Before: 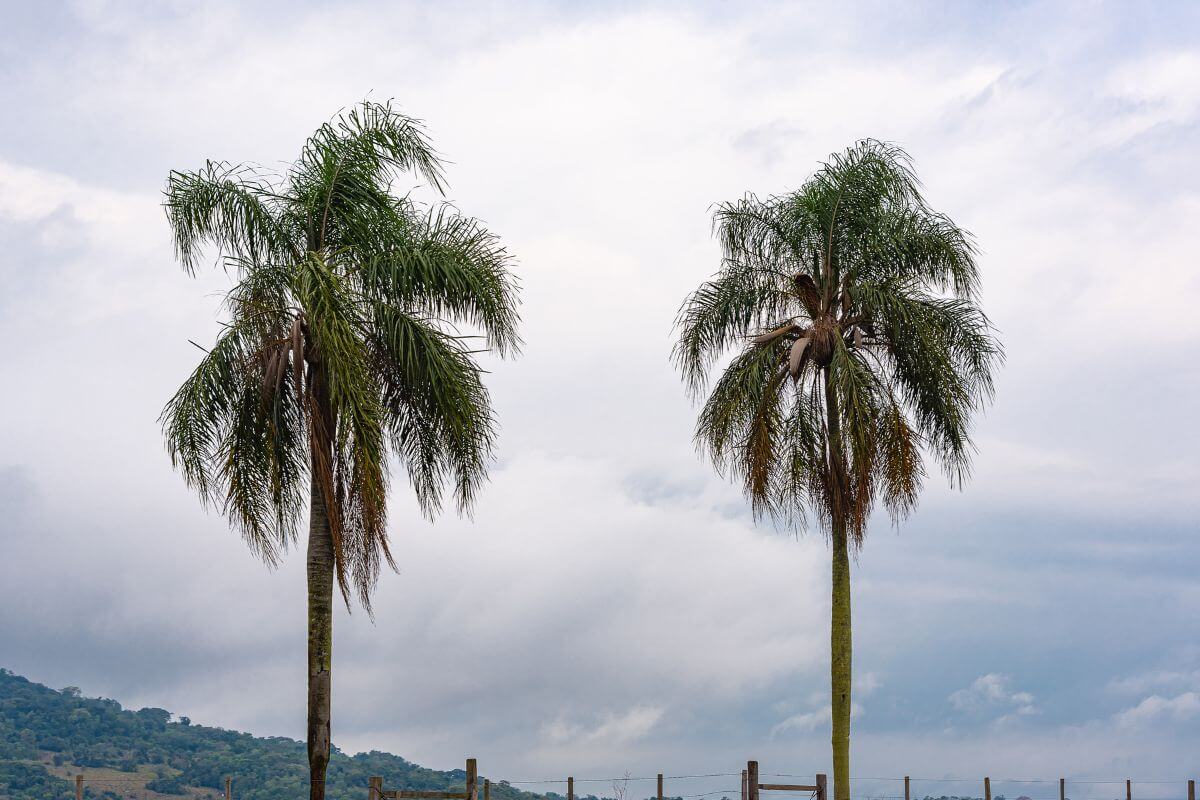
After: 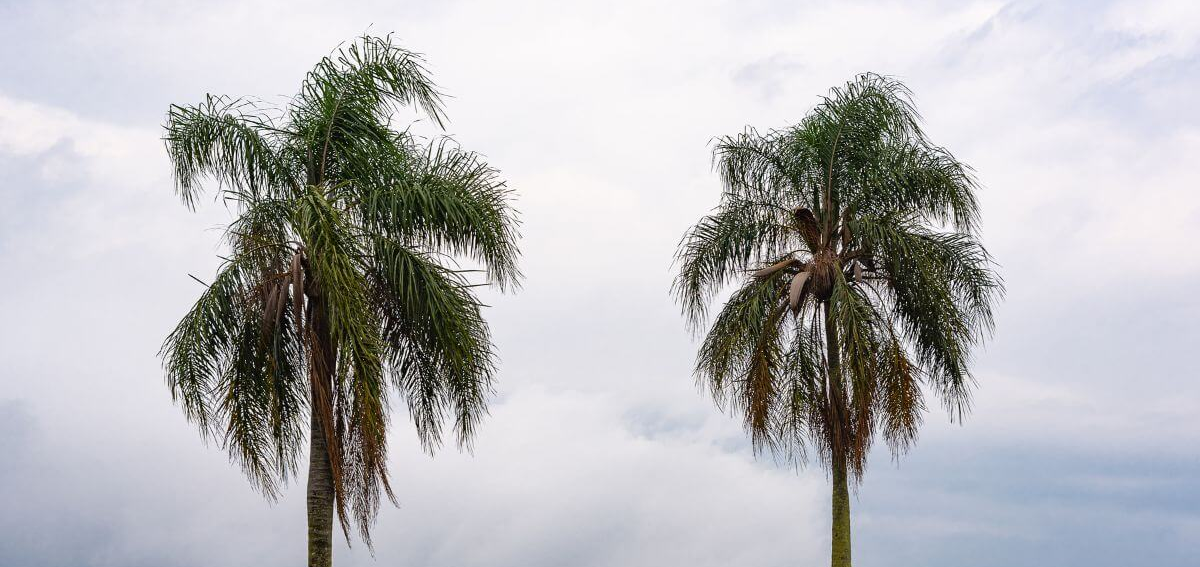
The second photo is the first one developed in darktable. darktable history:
crop and rotate: top 8.366%, bottom 20.702%
